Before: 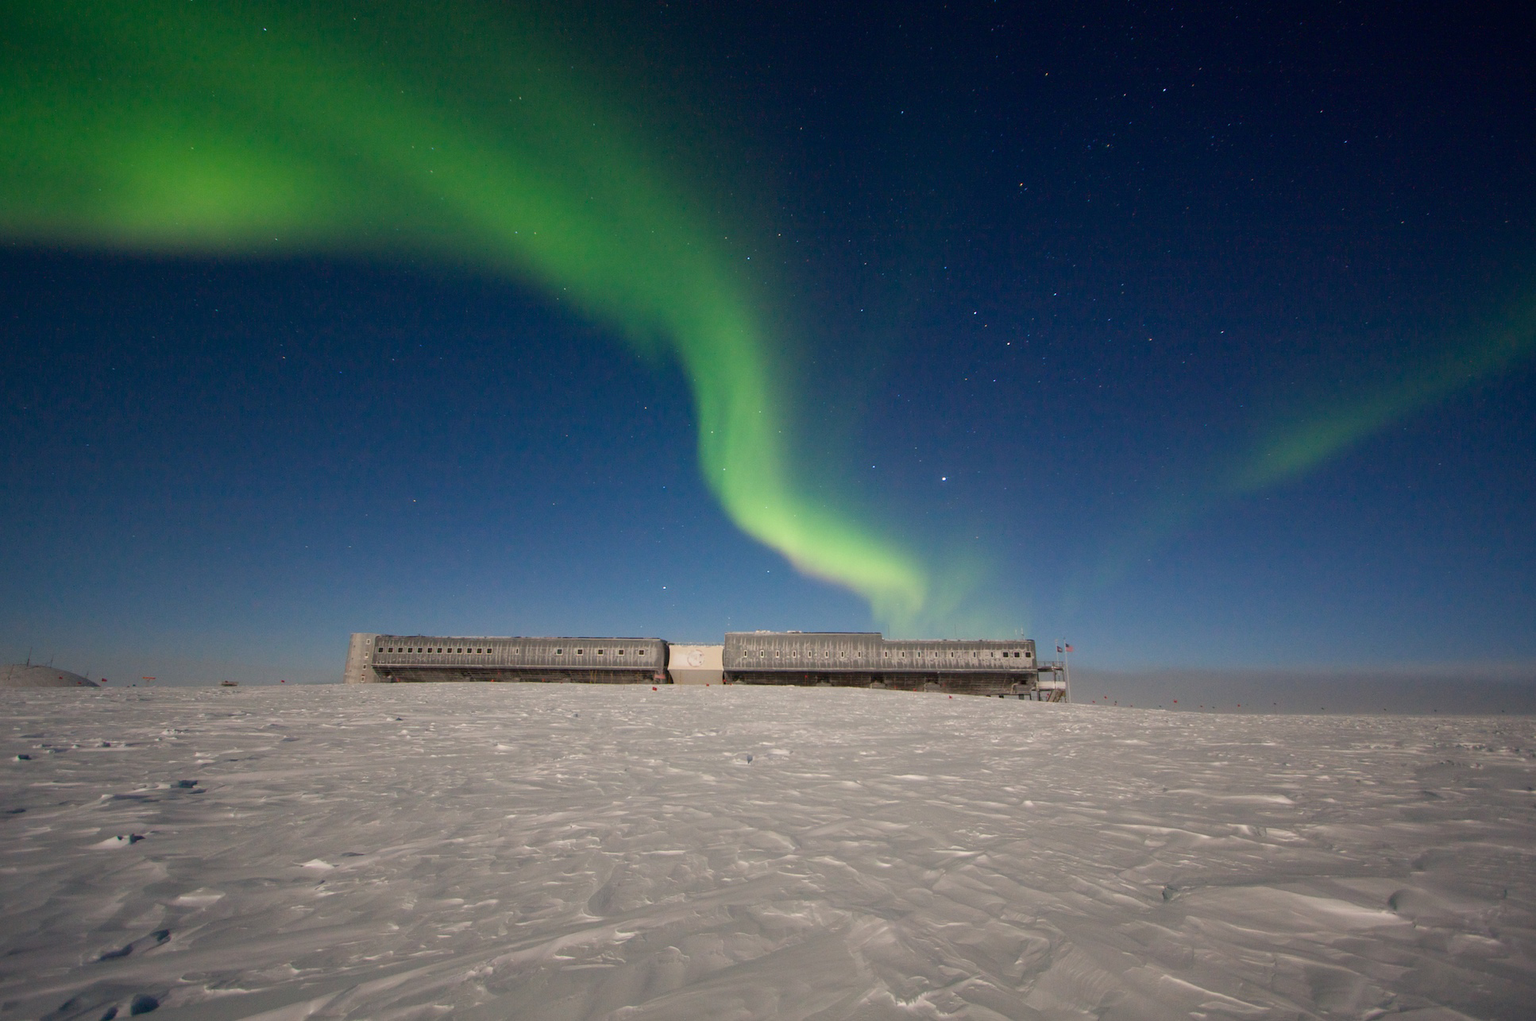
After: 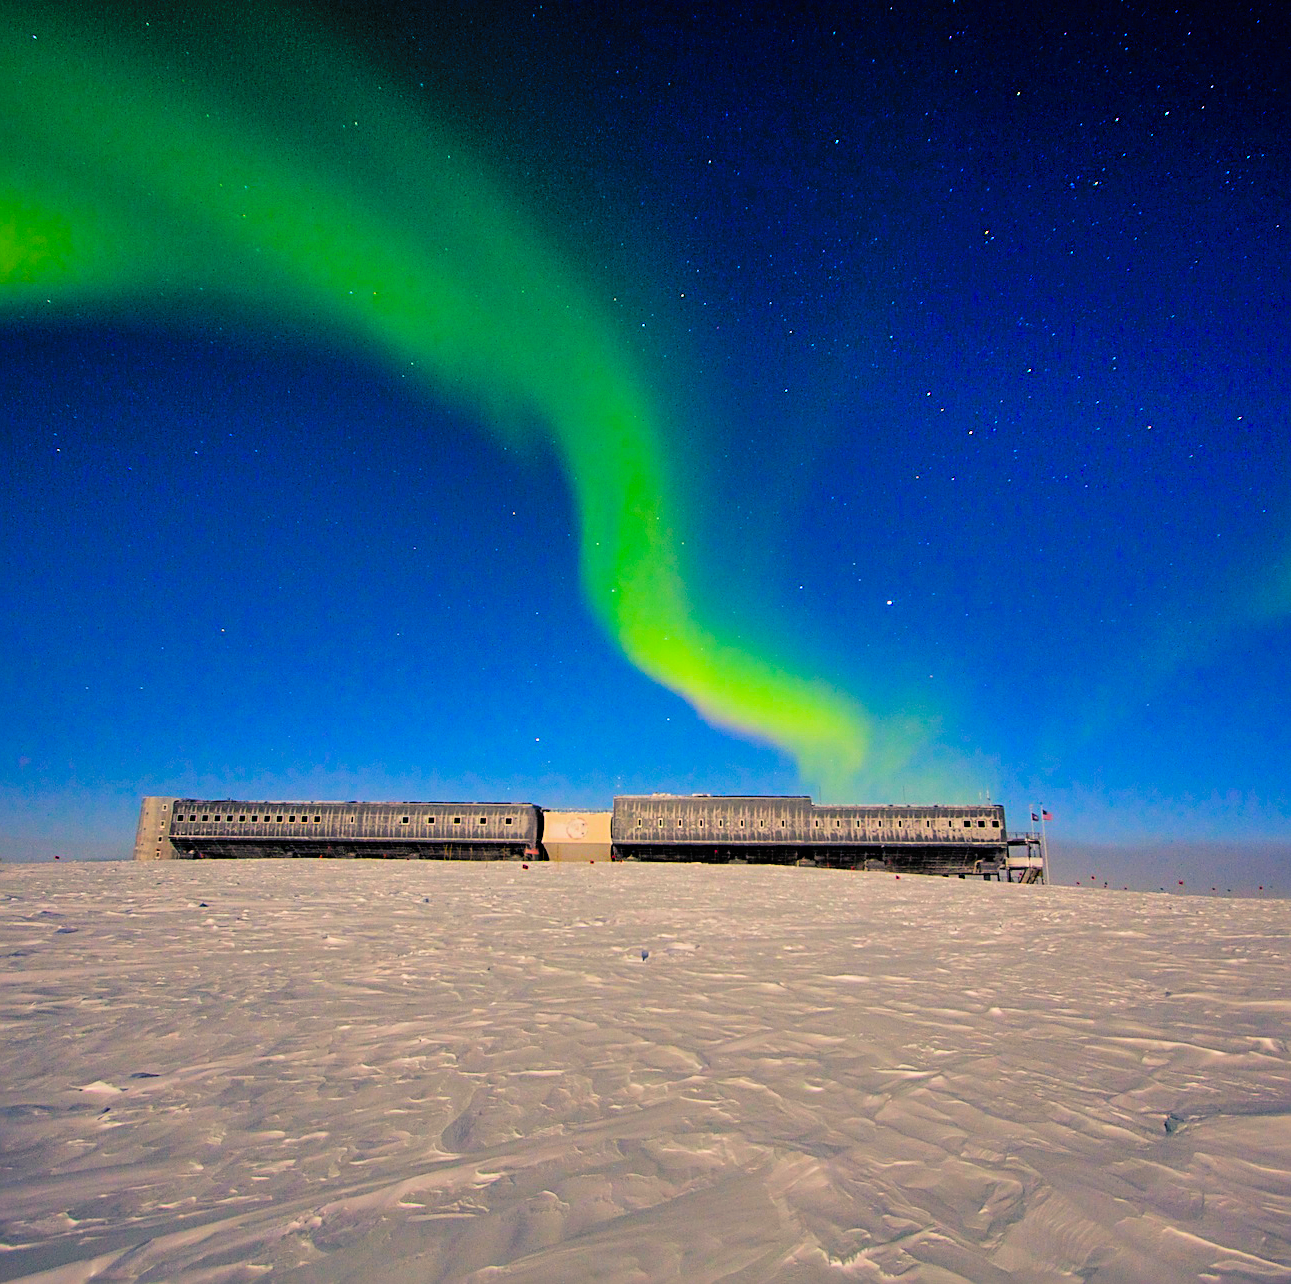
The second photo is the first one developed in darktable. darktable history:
sharpen: radius 2.542, amount 0.651
crop and rotate: left 15.507%, right 17.713%
contrast brightness saturation: brightness 0.085, saturation 0.191
shadows and highlights: soften with gaussian
tone equalizer: edges refinement/feathering 500, mask exposure compensation -1.57 EV, preserve details no
filmic rgb: black relative exposure -4.05 EV, white relative exposure 2.99 EV, hardness 3, contrast 1.383
color balance rgb: shadows lift › luminance -41.099%, shadows lift › chroma 13.956%, shadows lift › hue 260.35°, power › chroma 0.705%, power › hue 60°, highlights gain › chroma 0.244%, highlights gain › hue 332.87°, global offset › luminance 0.273%, perceptual saturation grading › global saturation 30.844%, perceptual brilliance grading › global brilliance 2.92%, perceptual brilliance grading › highlights -3.445%, perceptual brilliance grading › shadows 3.135%, global vibrance 59.577%
